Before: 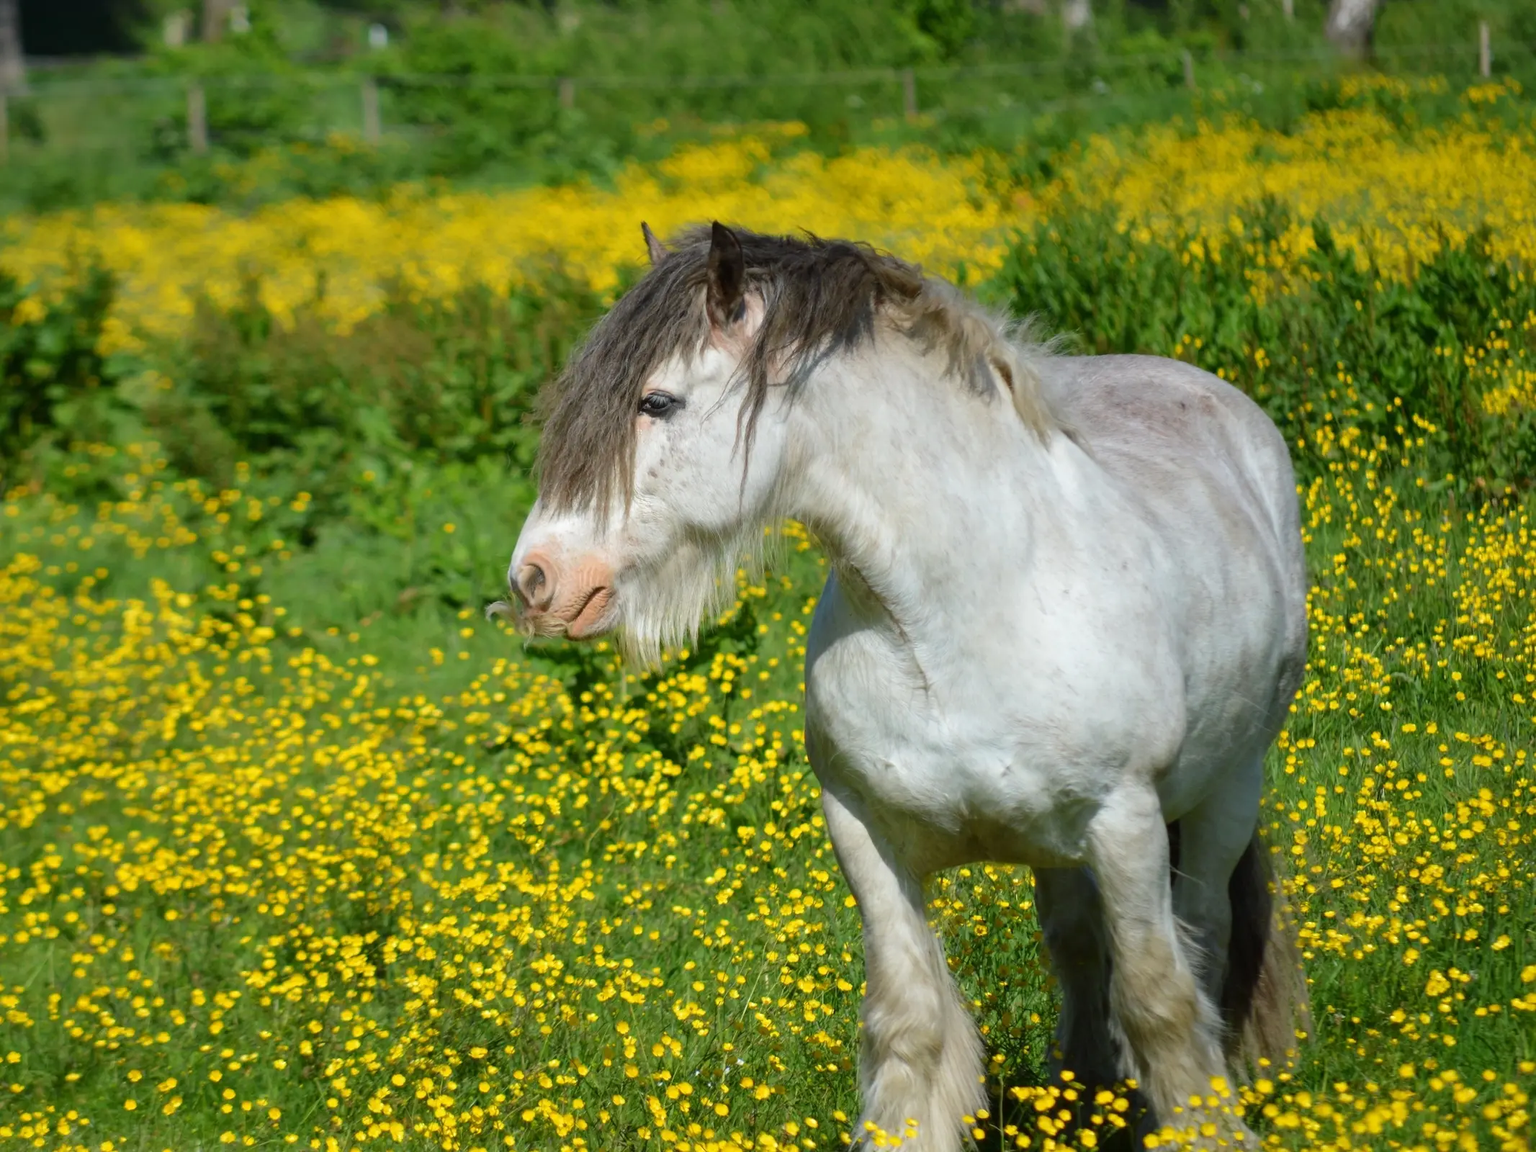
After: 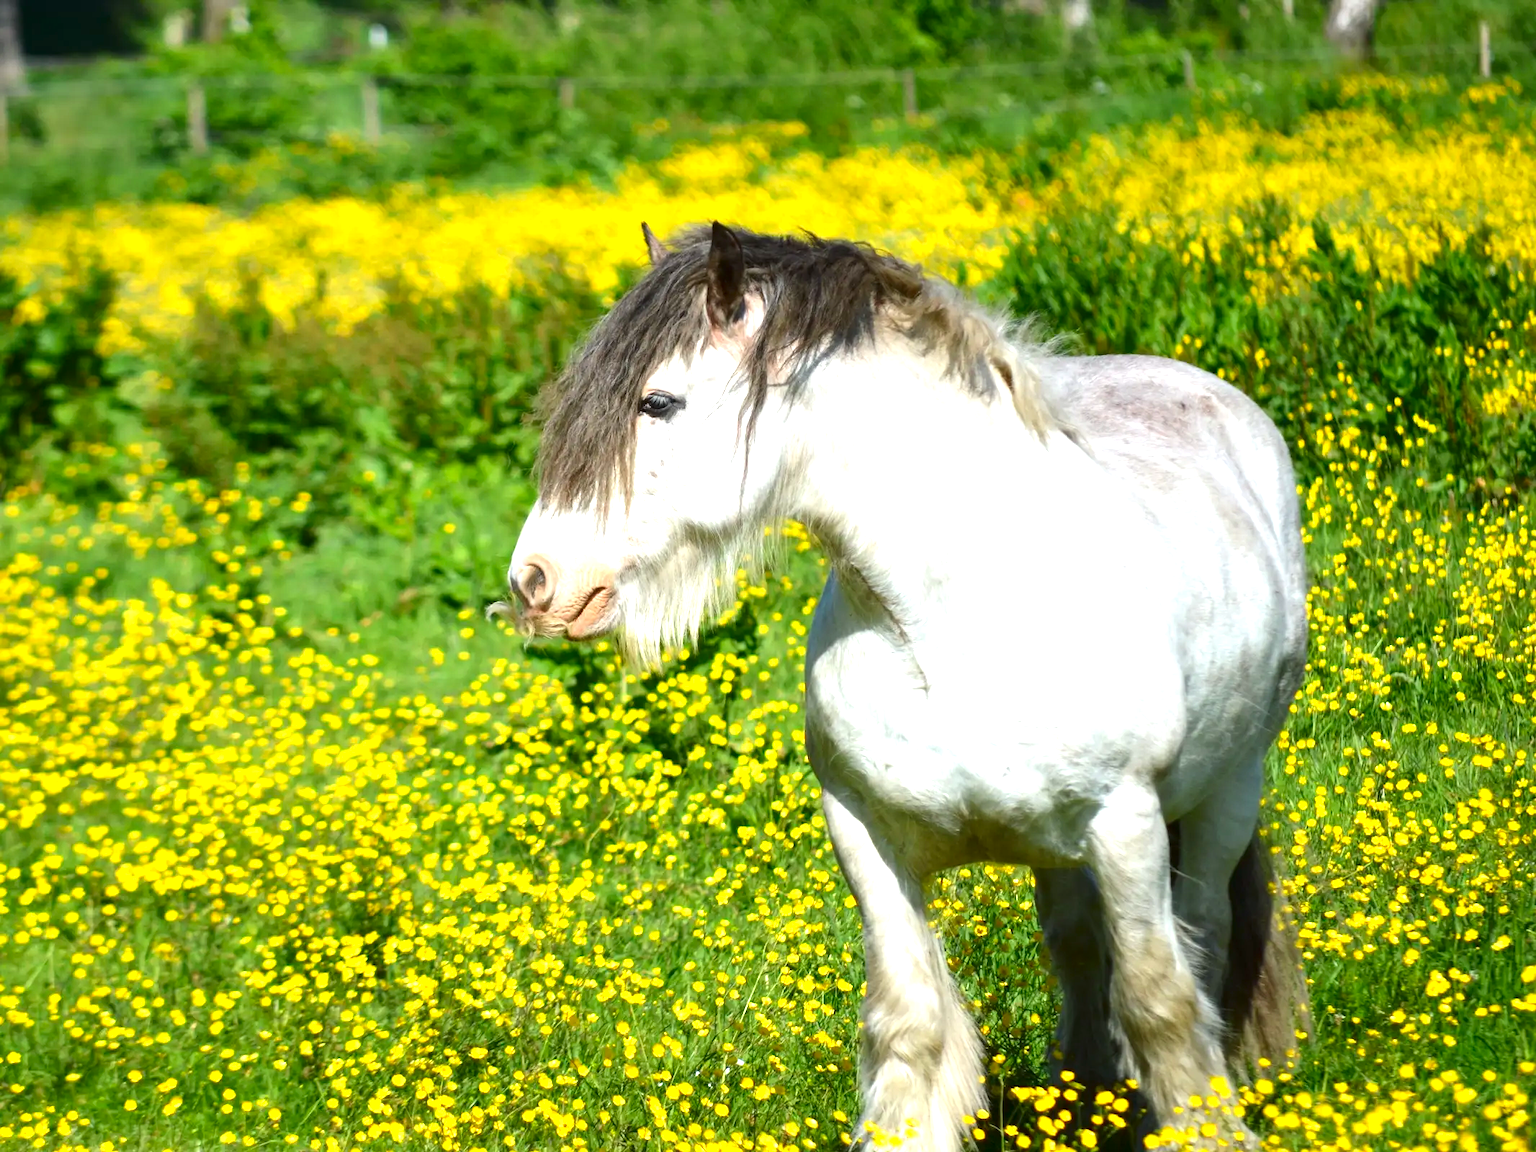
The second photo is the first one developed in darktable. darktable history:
contrast brightness saturation: contrast 0.068, brightness -0.13, saturation 0.055
exposure: black level correction 0, exposure 1.2 EV, compensate highlight preservation false
